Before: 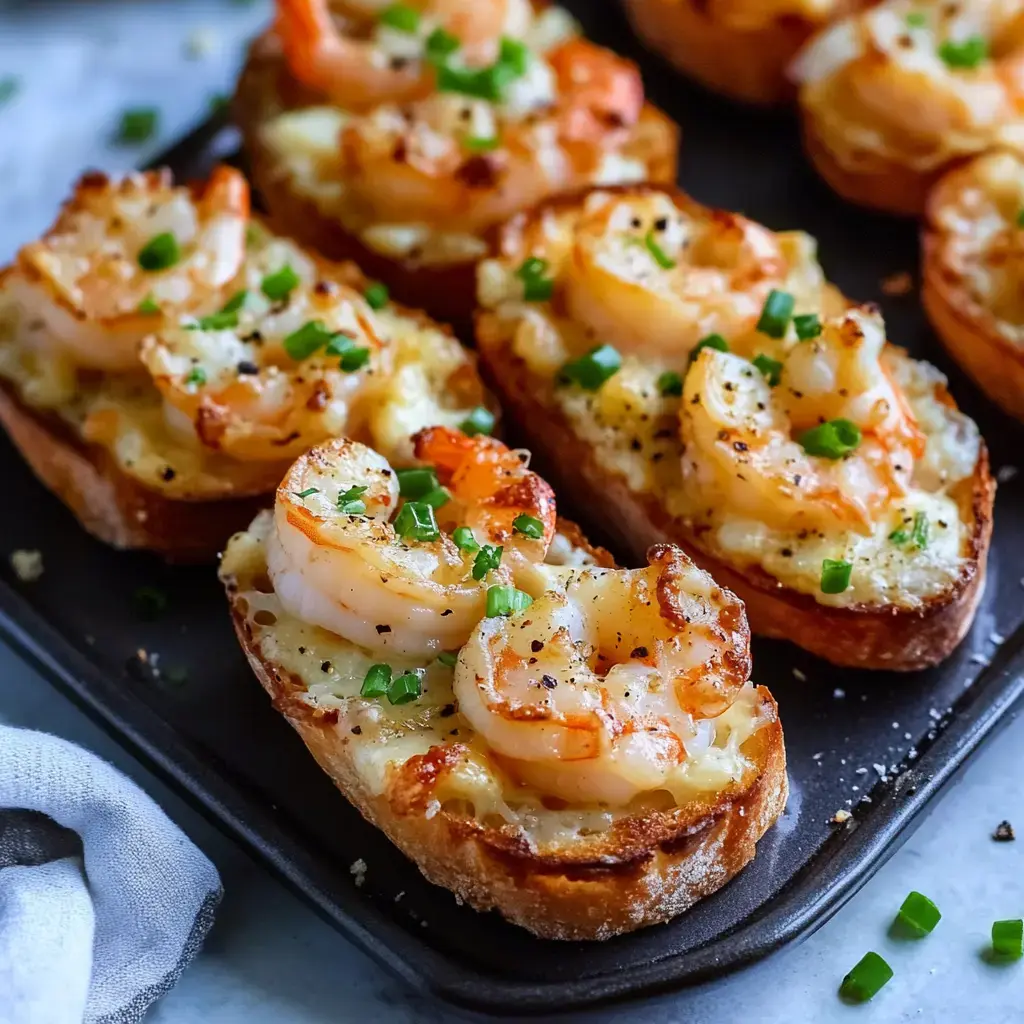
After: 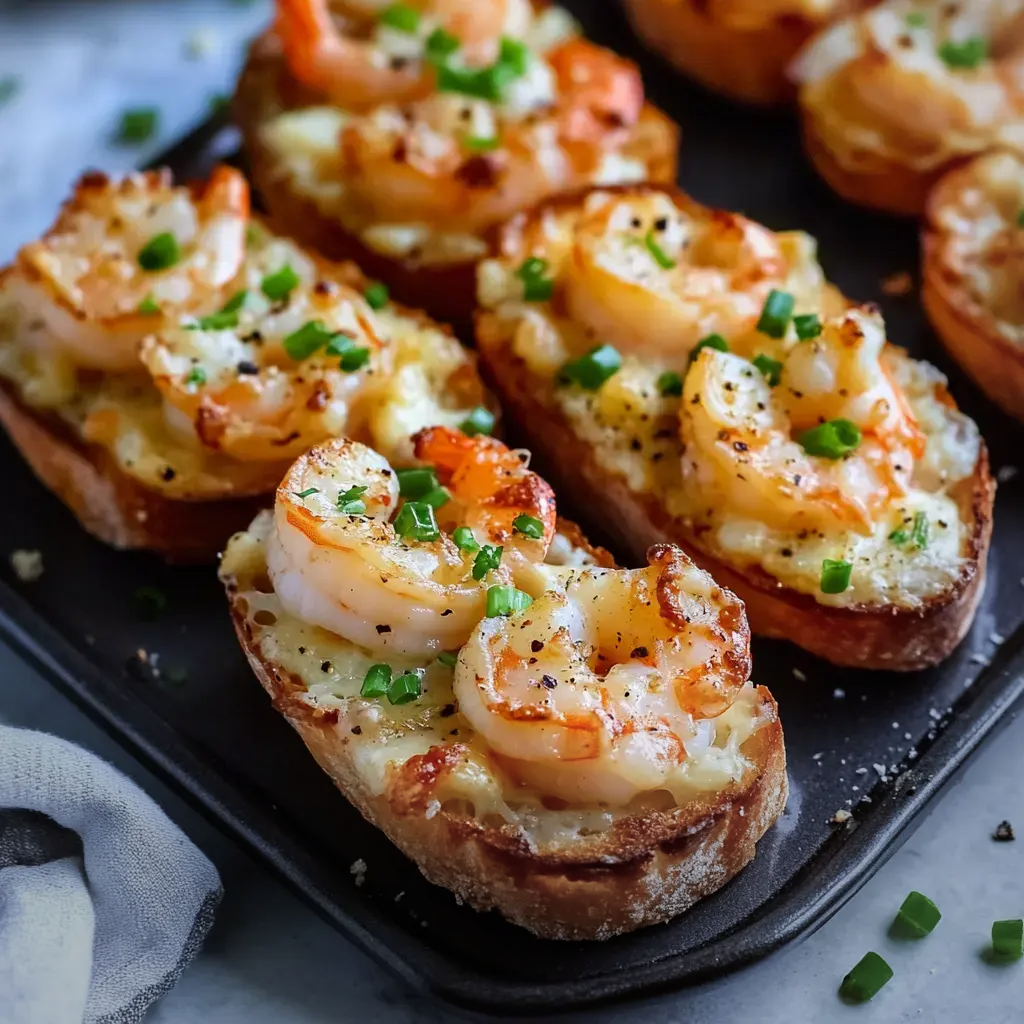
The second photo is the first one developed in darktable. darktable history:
vignetting: fall-off start 88.57%, fall-off radius 44.15%, brightness -0.458, saturation -0.311, center (-0.055, -0.352), width/height ratio 1.155
